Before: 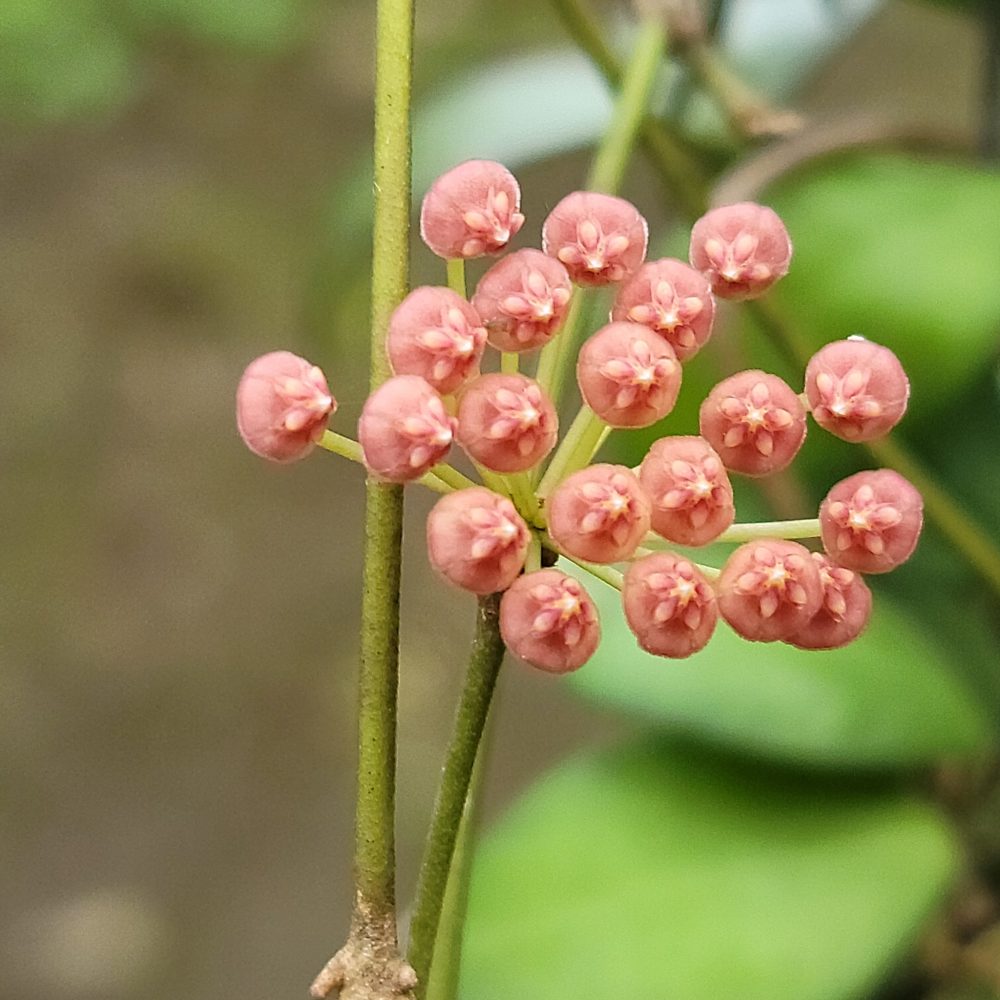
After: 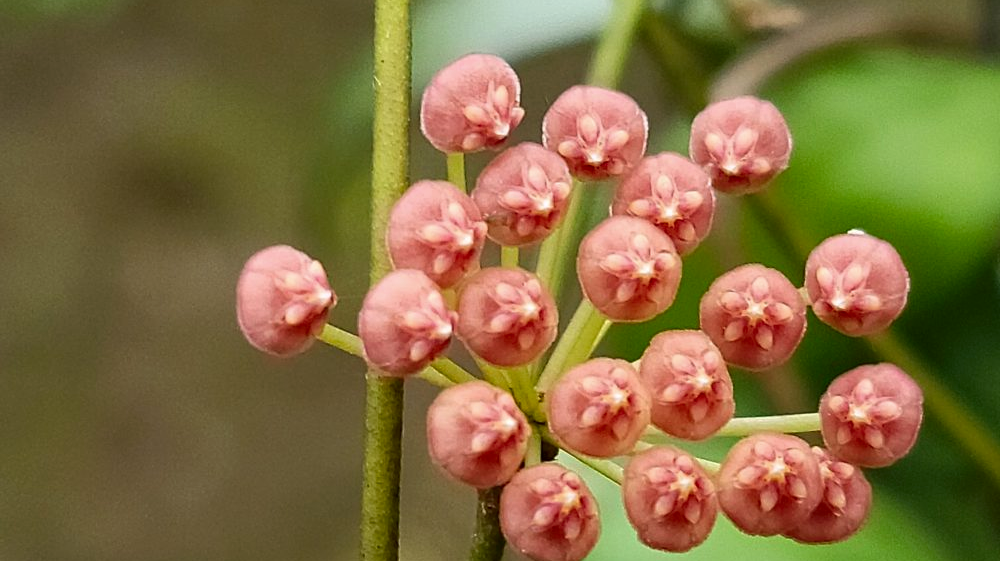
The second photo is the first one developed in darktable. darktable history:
crop and rotate: top 10.605%, bottom 33.274%
contrast brightness saturation: contrast 0.07, brightness -0.13, saturation 0.06
